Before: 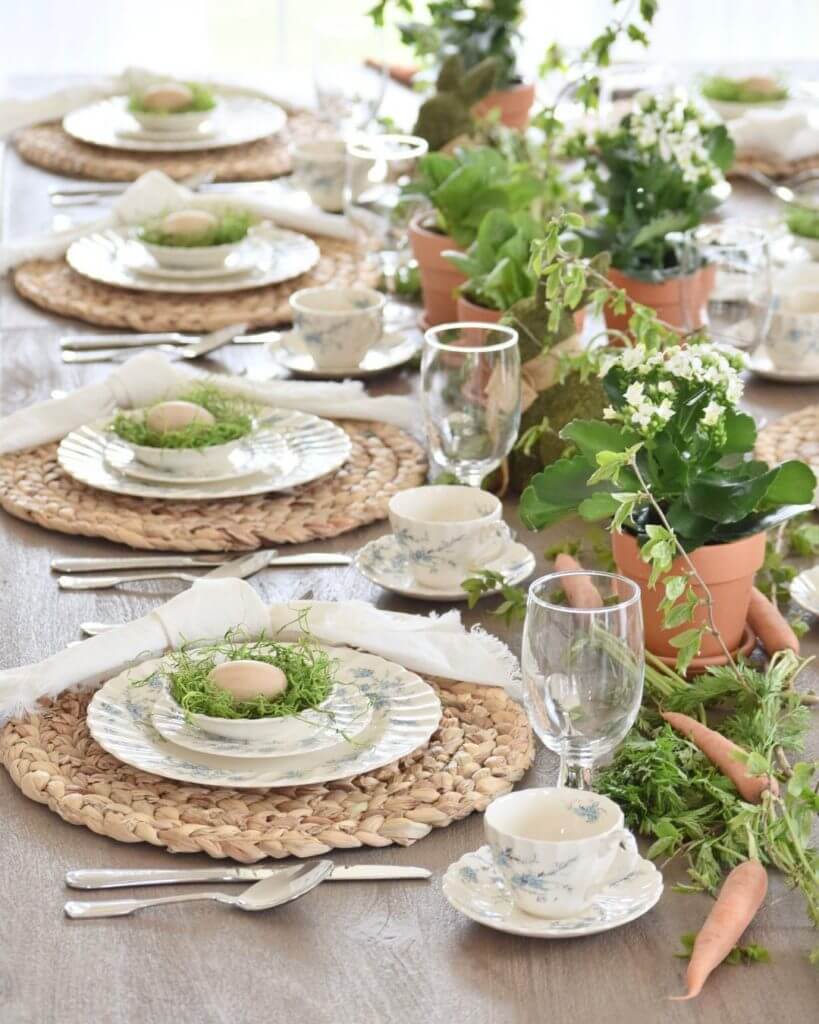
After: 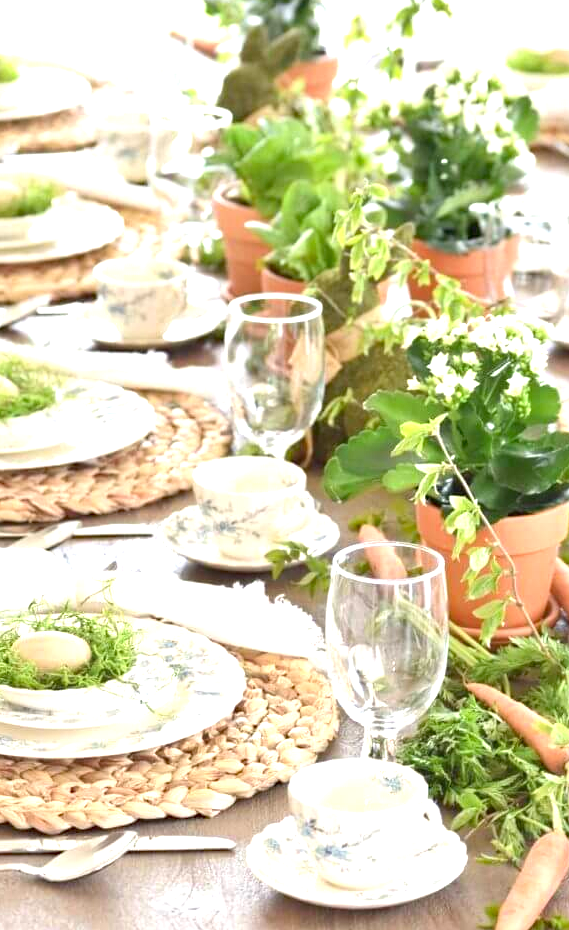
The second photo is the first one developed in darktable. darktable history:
haze removal: compatibility mode true, adaptive false
contrast brightness saturation: contrast -0.02, brightness -0.01, saturation 0.03
crop and rotate: left 24.034%, top 2.838%, right 6.406%, bottom 6.299%
exposure: exposure 1.061 EV, compensate highlight preservation false
